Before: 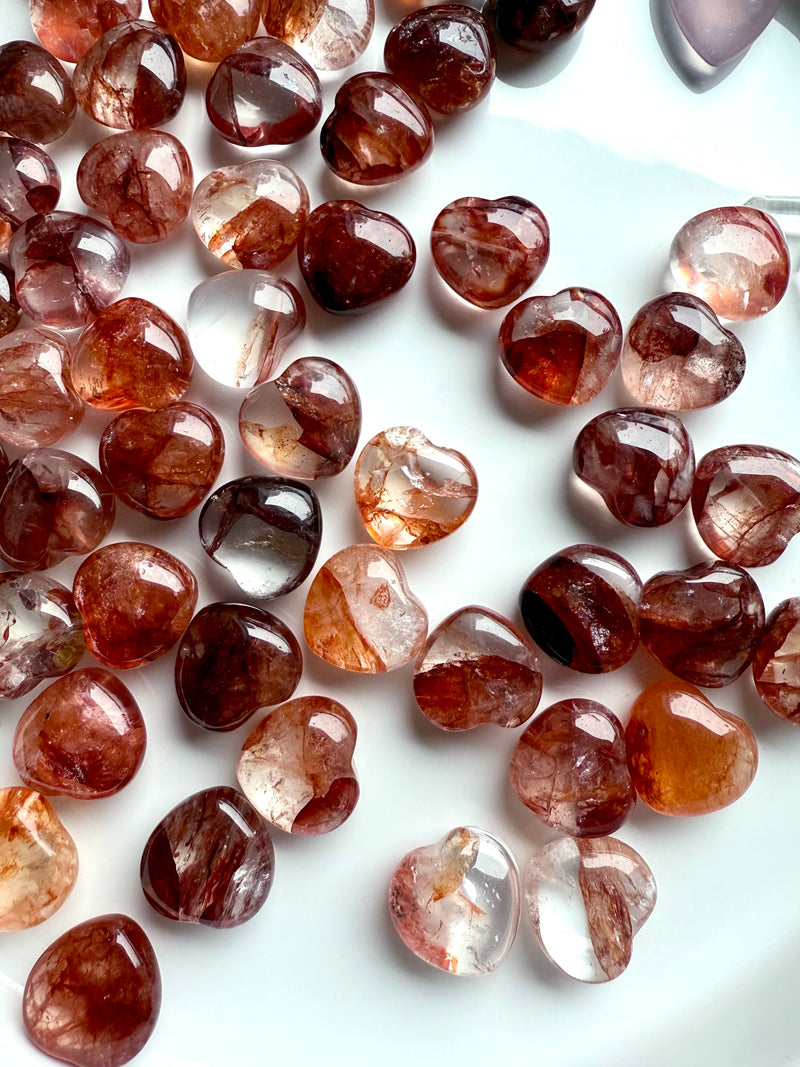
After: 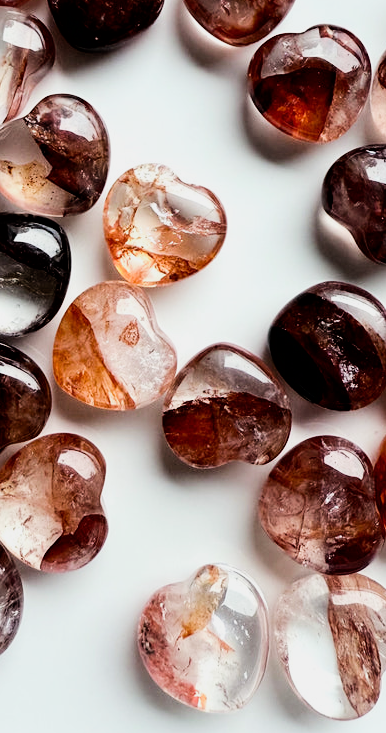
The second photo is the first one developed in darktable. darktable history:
filmic rgb: black relative exposure -5 EV, hardness 2.88, contrast 1.3, highlights saturation mix -30%
tone equalizer: -8 EV -0.417 EV, -7 EV -0.389 EV, -6 EV -0.333 EV, -5 EV -0.222 EV, -3 EV 0.222 EV, -2 EV 0.333 EV, -1 EV 0.389 EV, +0 EV 0.417 EV, edges refinement/feathering 500, mask exposure compensation -1.57 EV, preserve details no
crop: left 31.379%, top 24.658%, right 20.326%, bottom 6.628%
